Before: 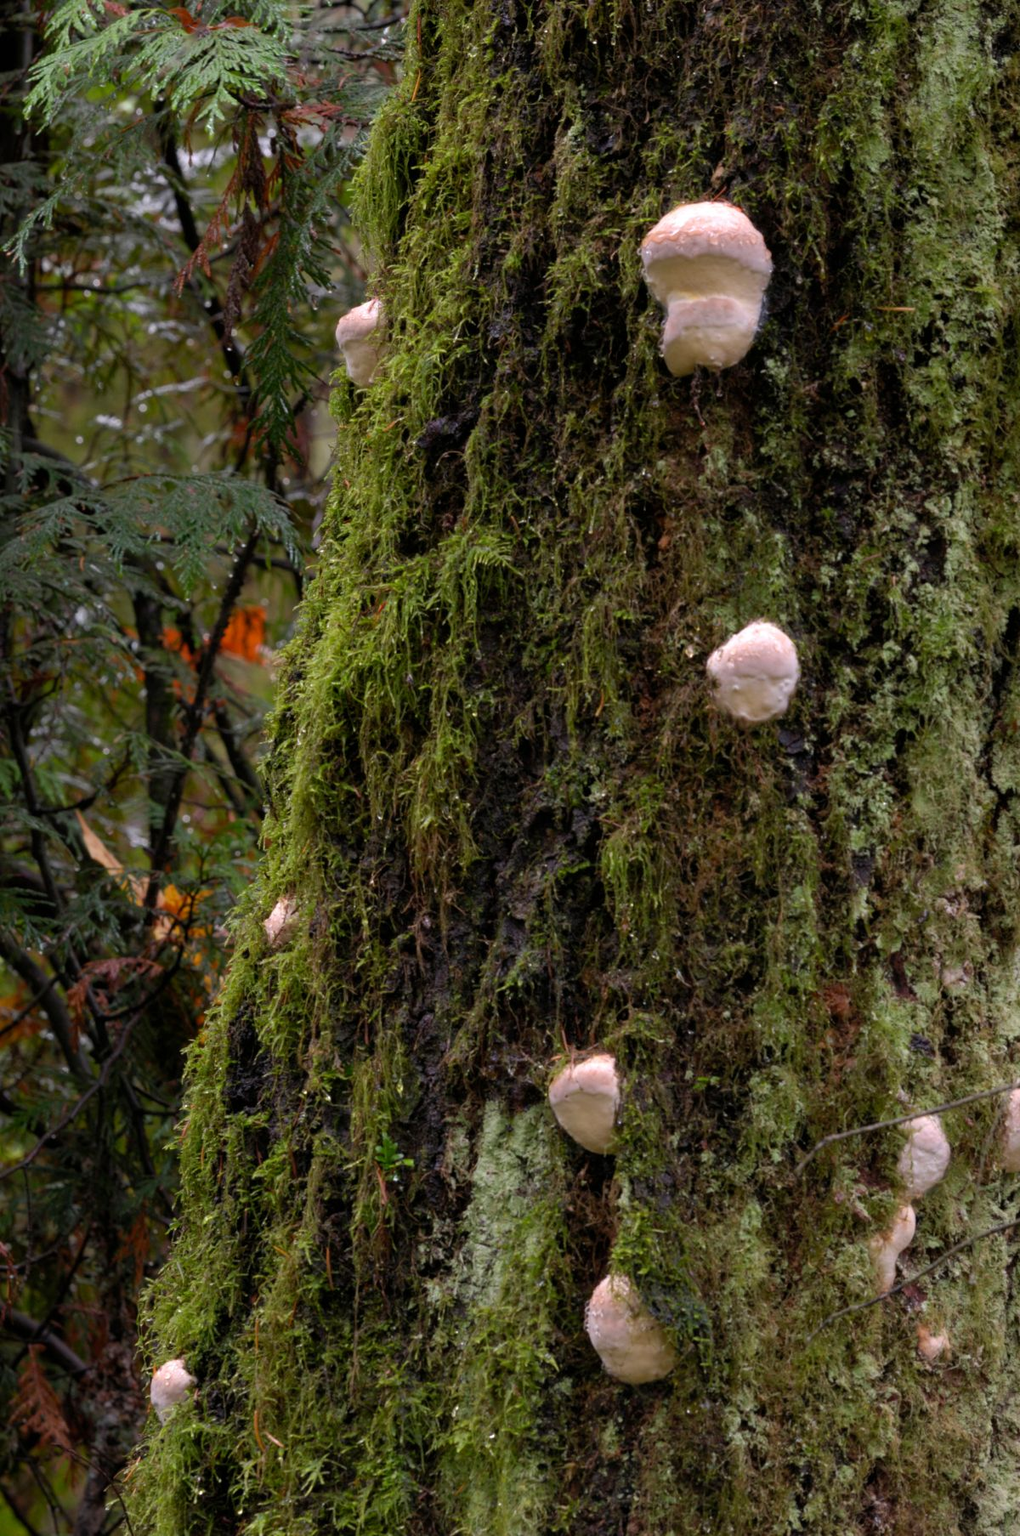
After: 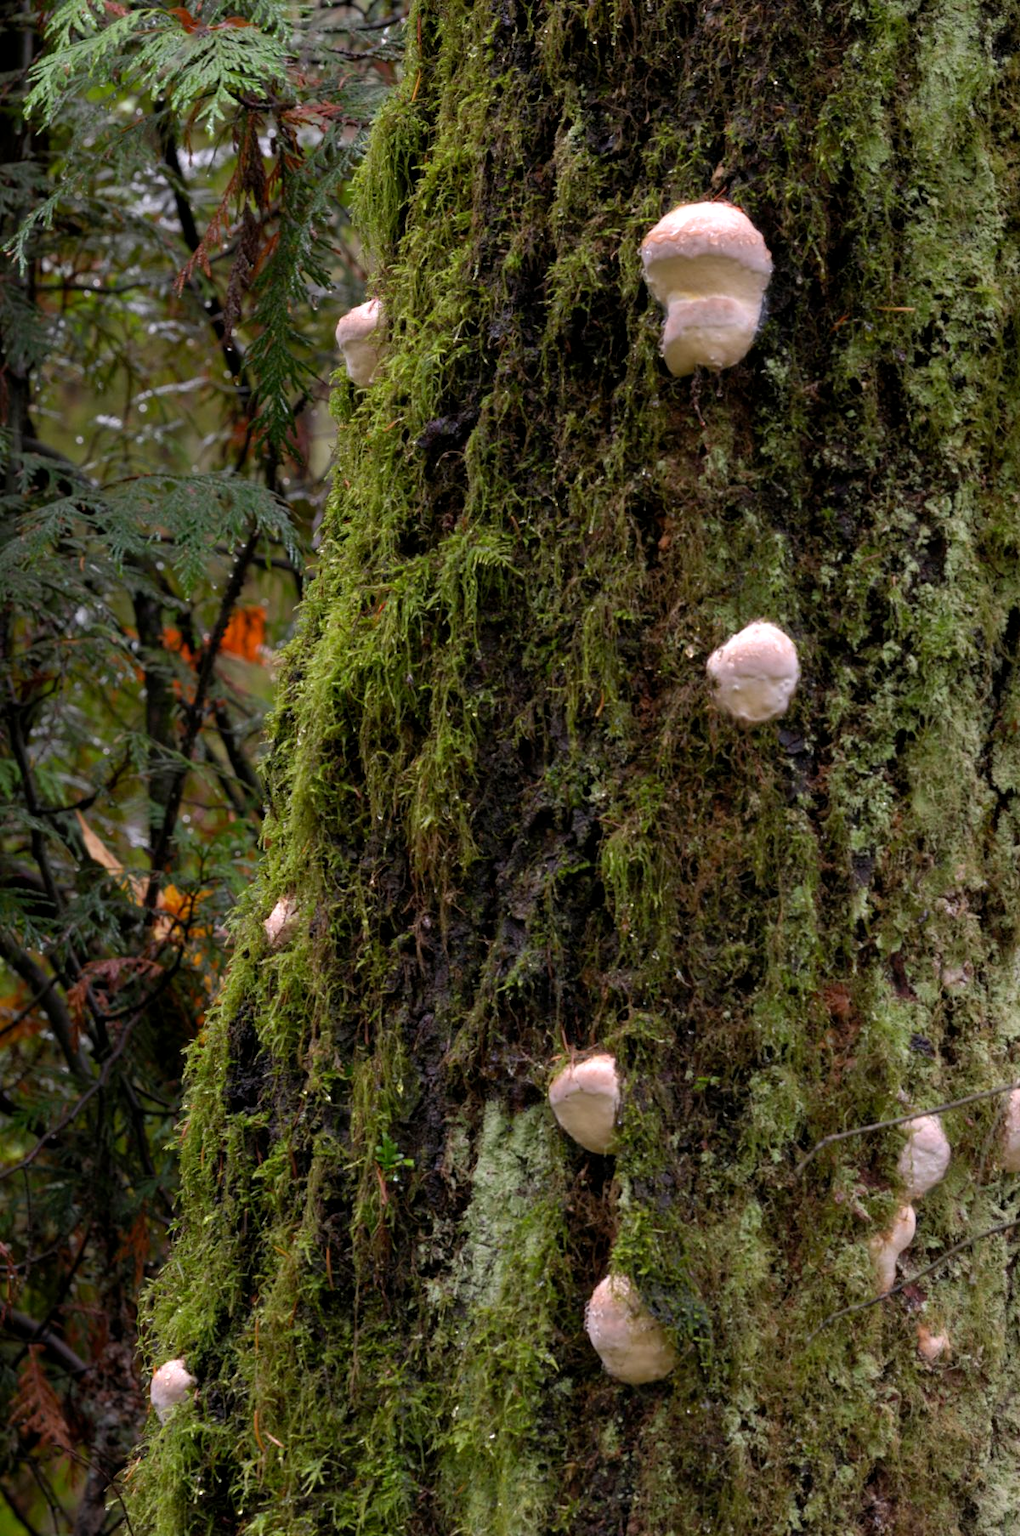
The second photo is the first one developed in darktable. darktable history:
exposure: black level correction 0.001, exposure 0.137 EV, compensate highlight preservation false
